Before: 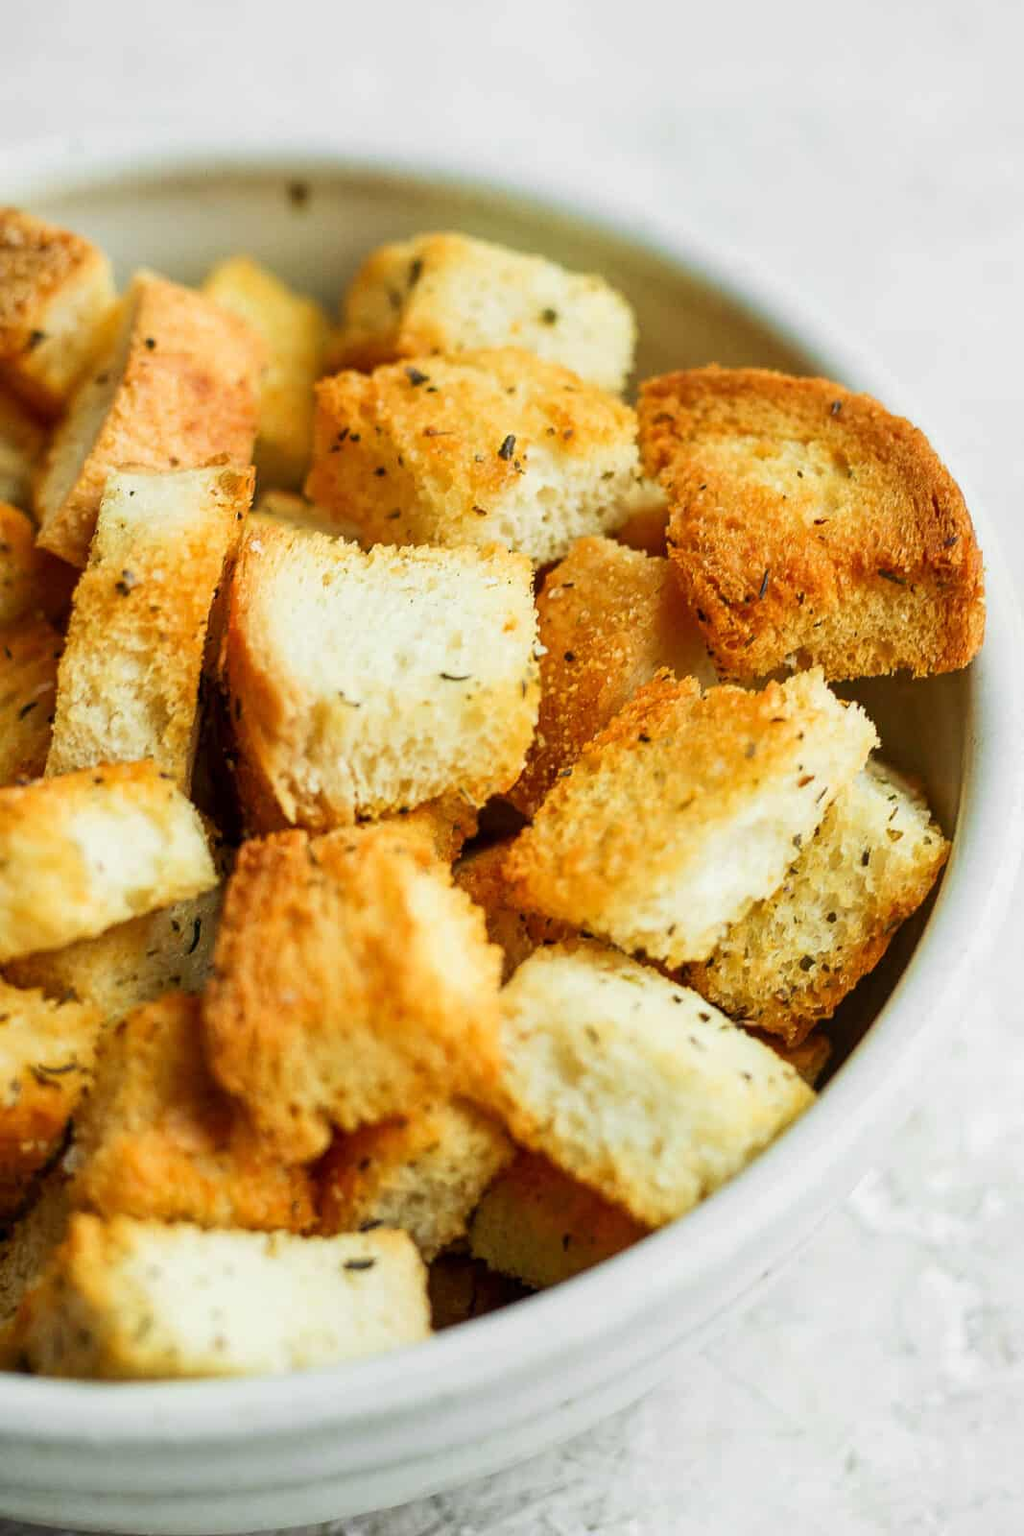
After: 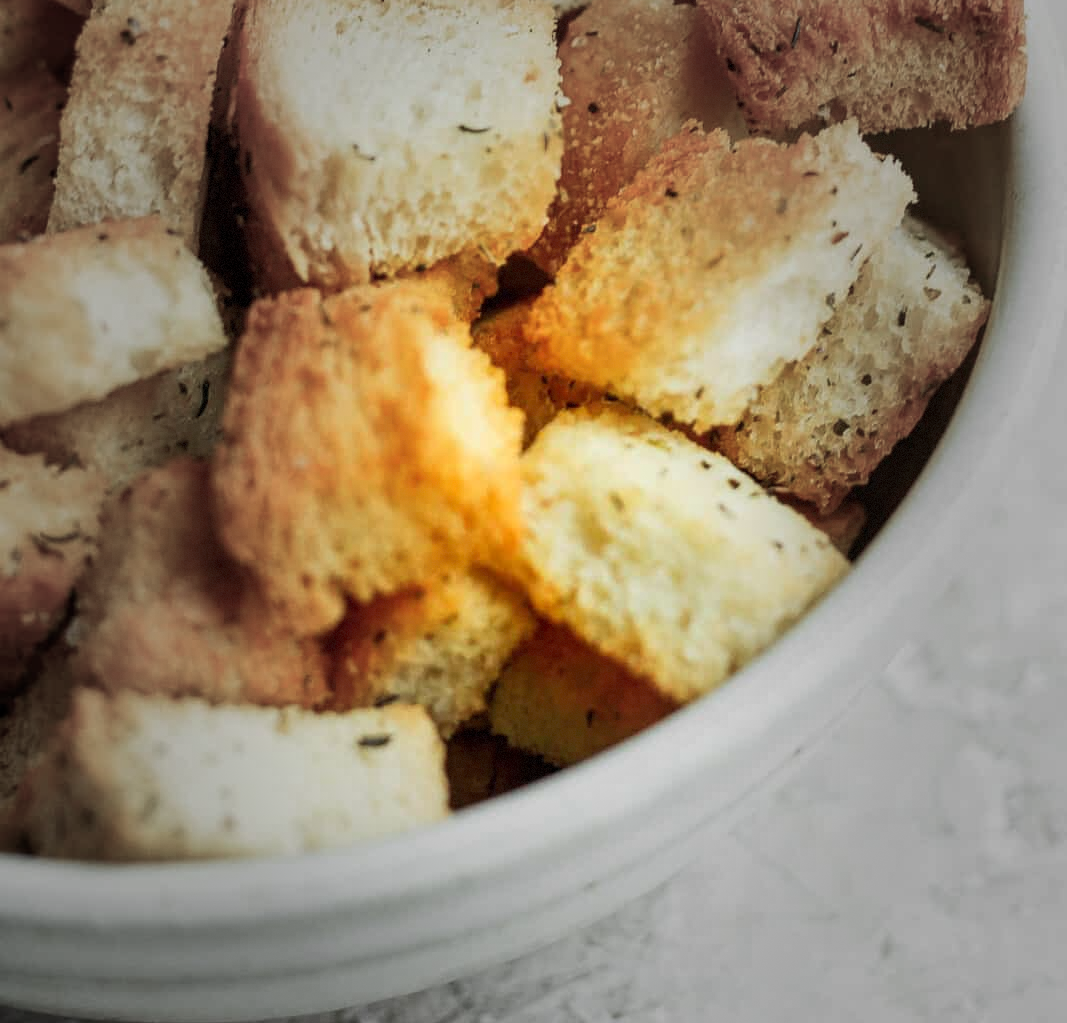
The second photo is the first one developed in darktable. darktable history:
vignetting: fall-off start 16.32%, fall-off radius 100.16%, width/height ratio 0.716, dithering 8-bit output
crop and rotate: top 36.032%
